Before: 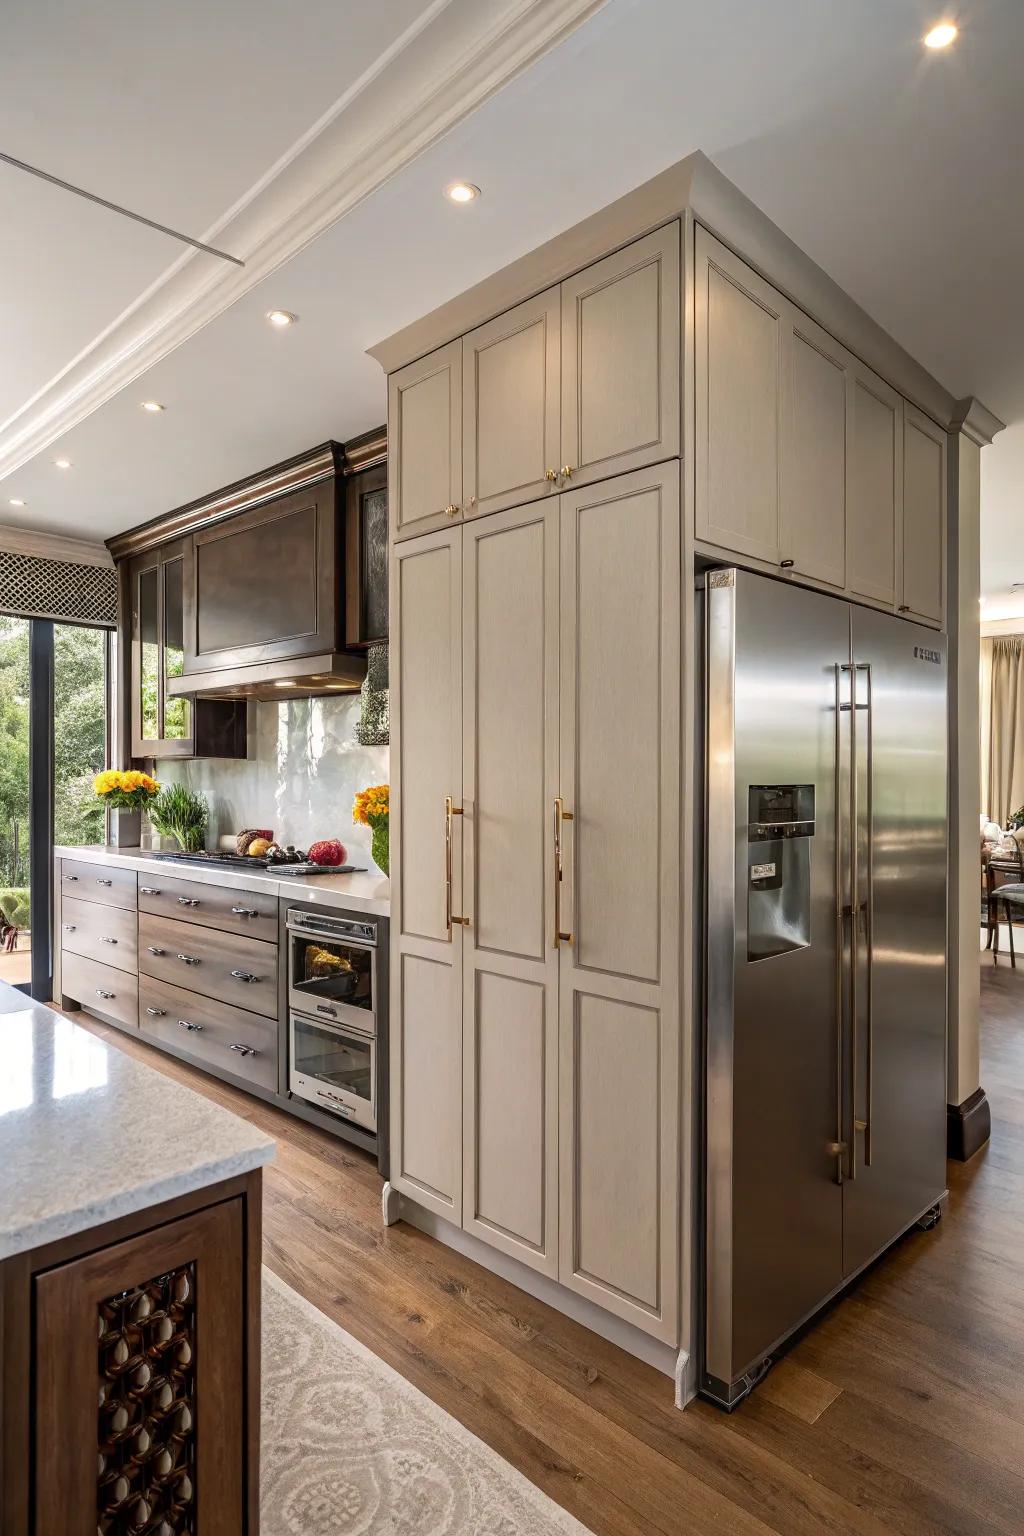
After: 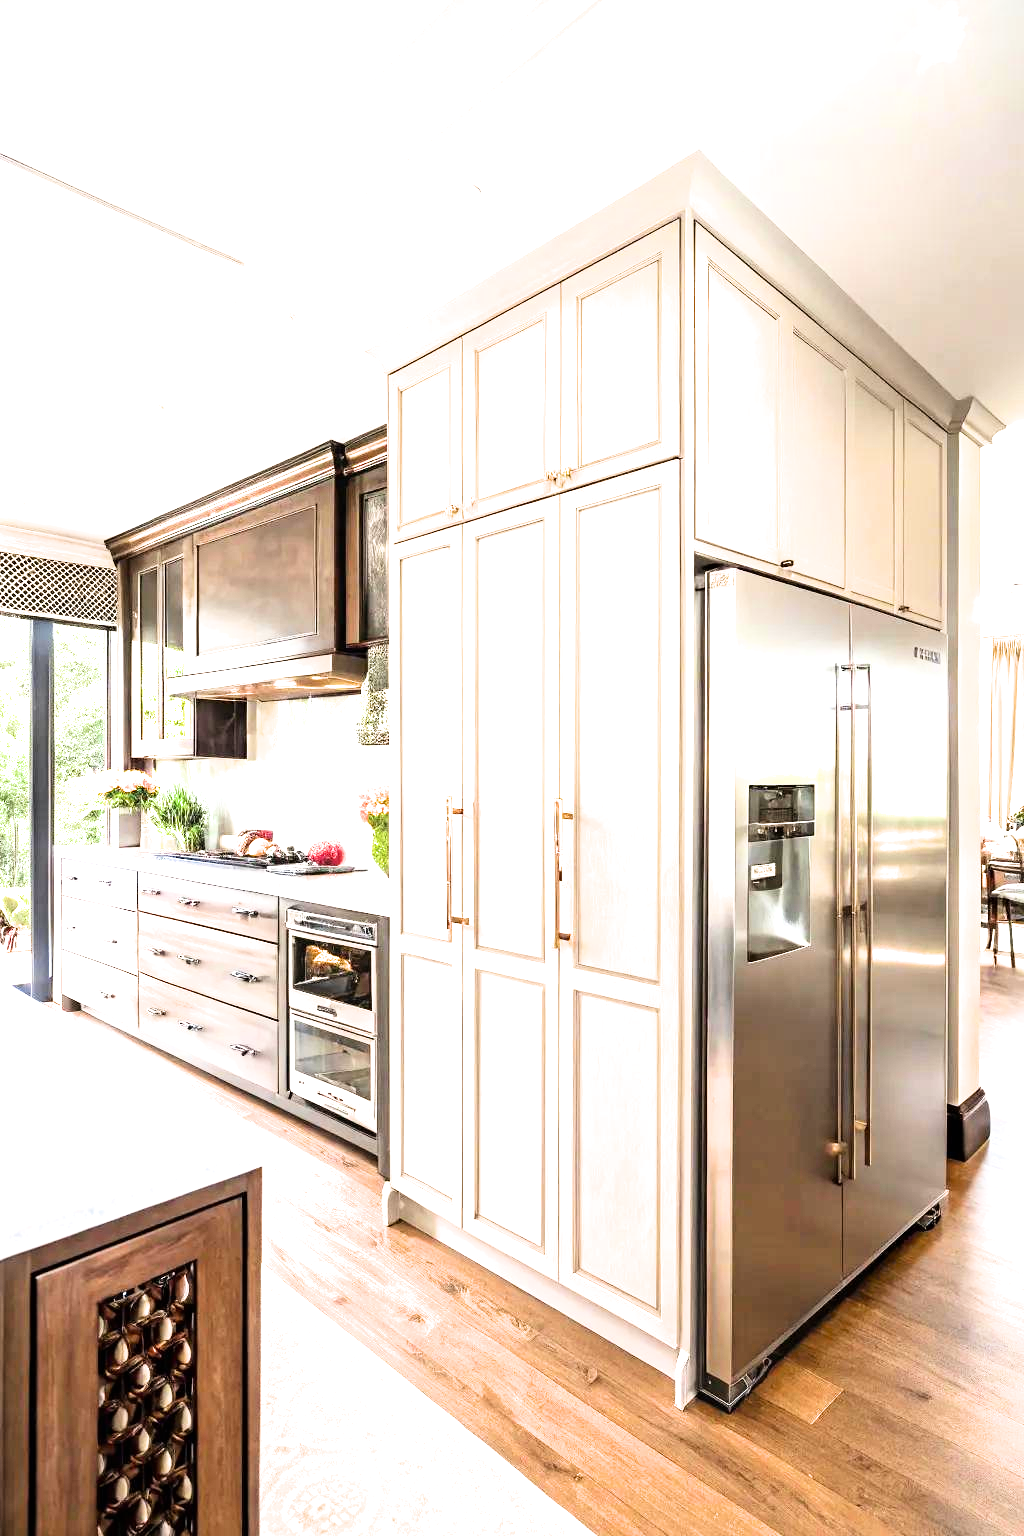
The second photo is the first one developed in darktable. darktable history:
filmic rgb: black relative exposure -8.08 EV, white relative exposure 3.01 EV, hardness 5.32, contrast 1.259
exposure: black level correction 0, exposure 2.332 EV, compensate highlight preservation false
